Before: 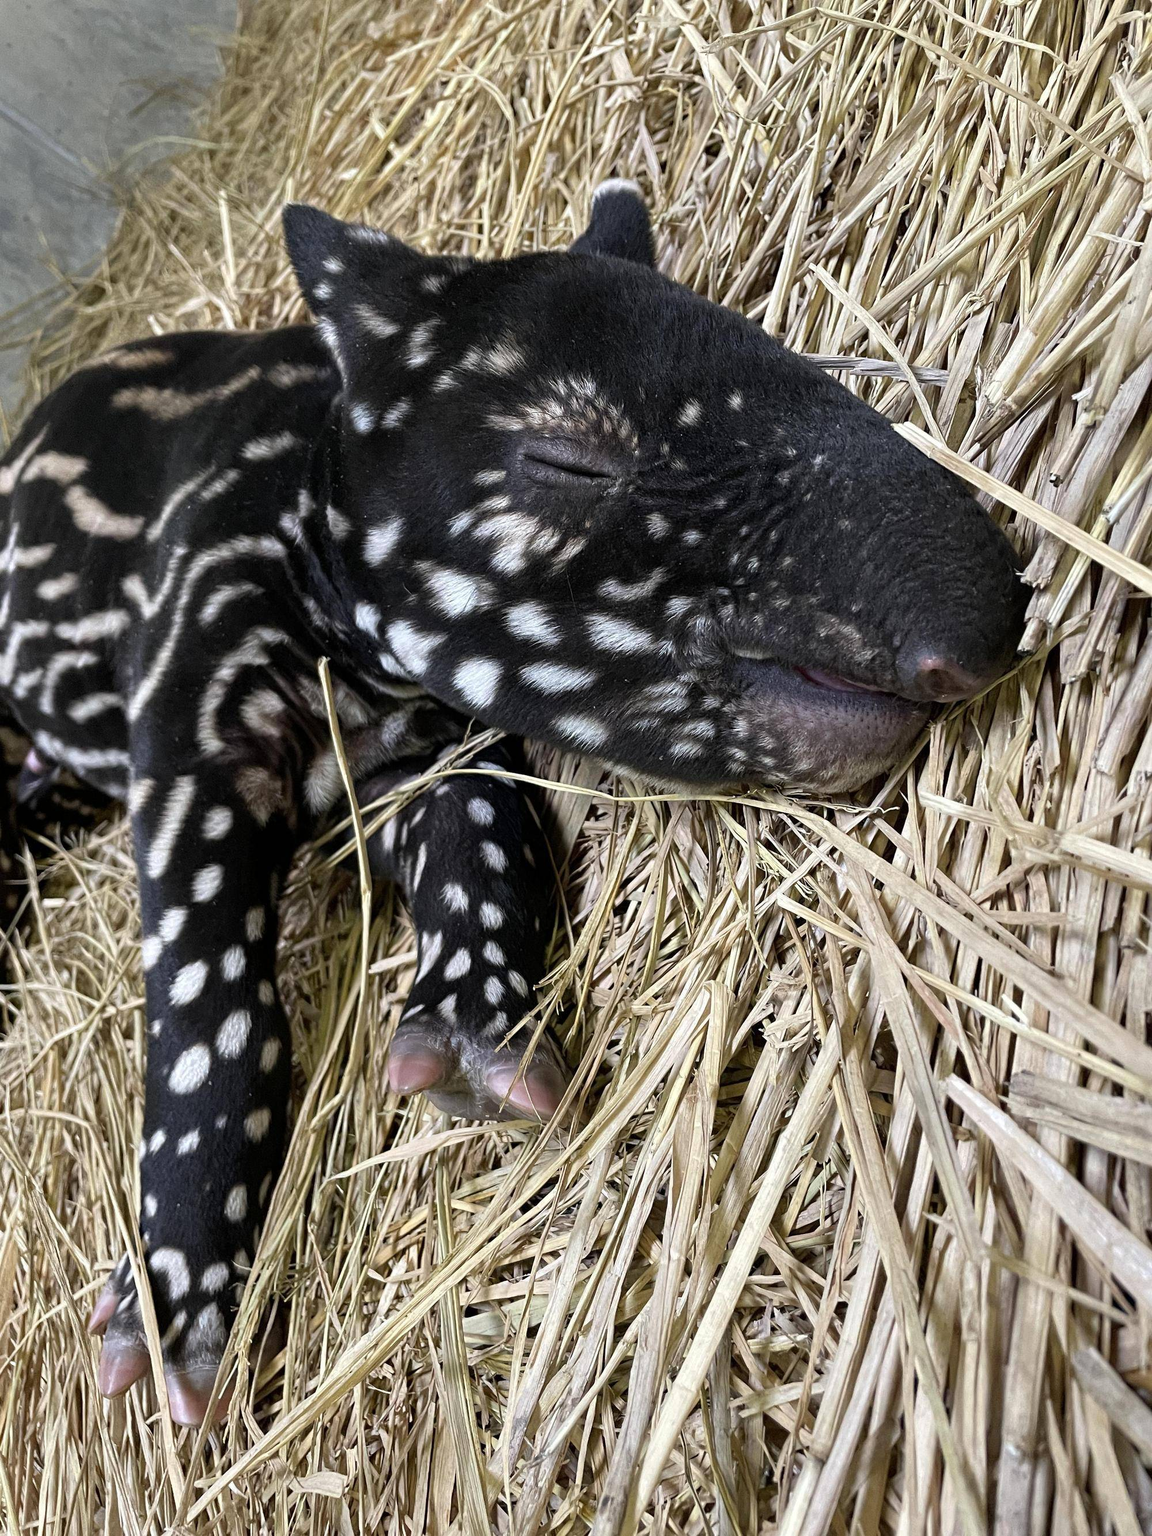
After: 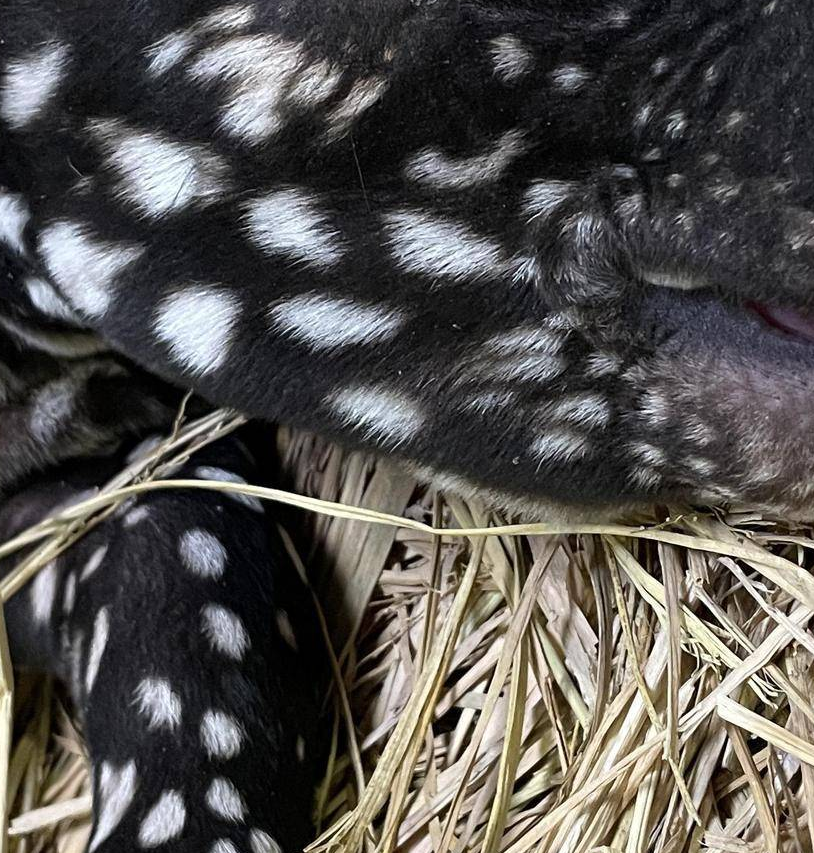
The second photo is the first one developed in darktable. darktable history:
crop: left 31.633%, top 32.103%, right 27.632%, bottom 35.886%
